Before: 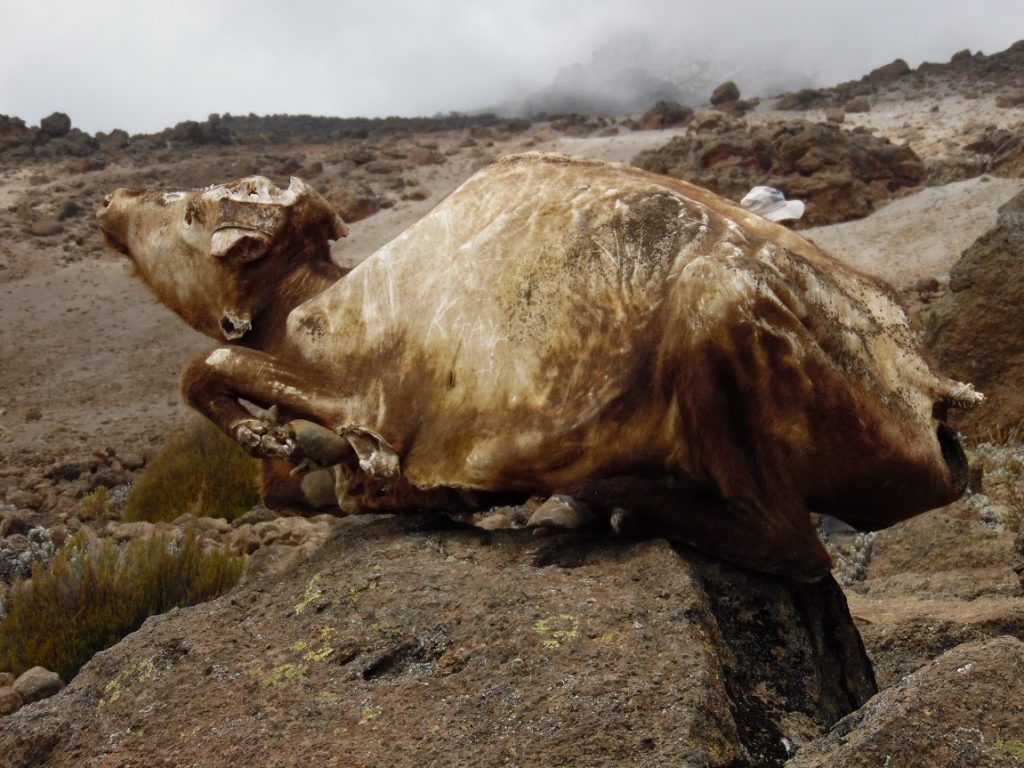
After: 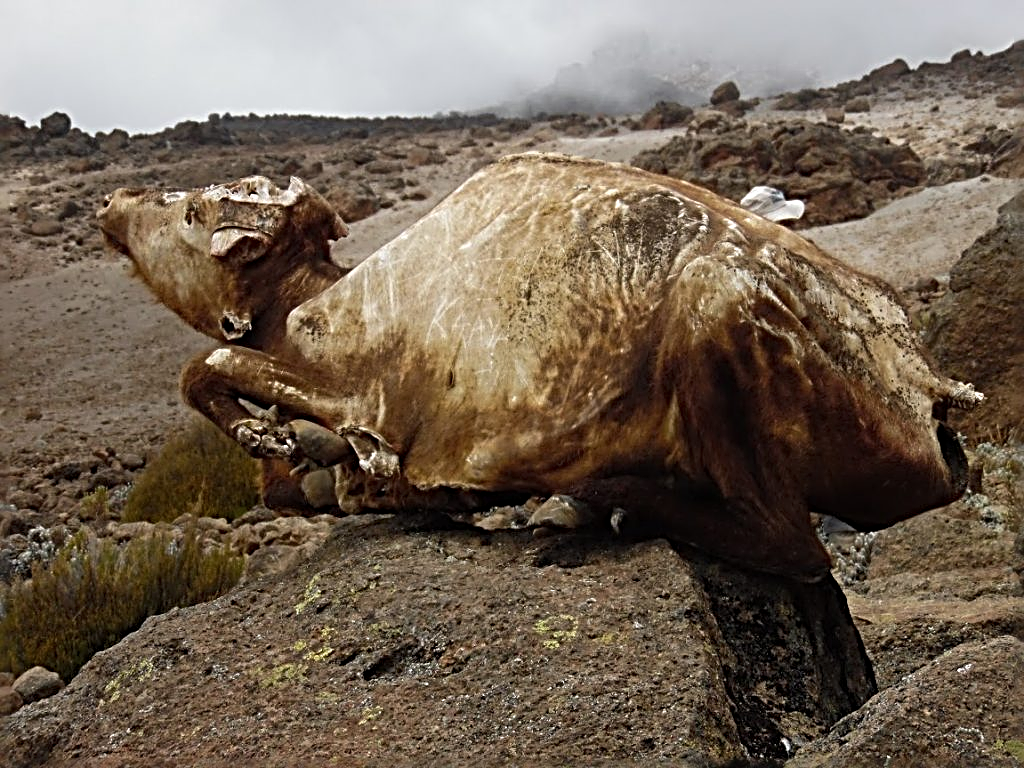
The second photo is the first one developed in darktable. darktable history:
sharpen: radius 3.668, amount 0.935
